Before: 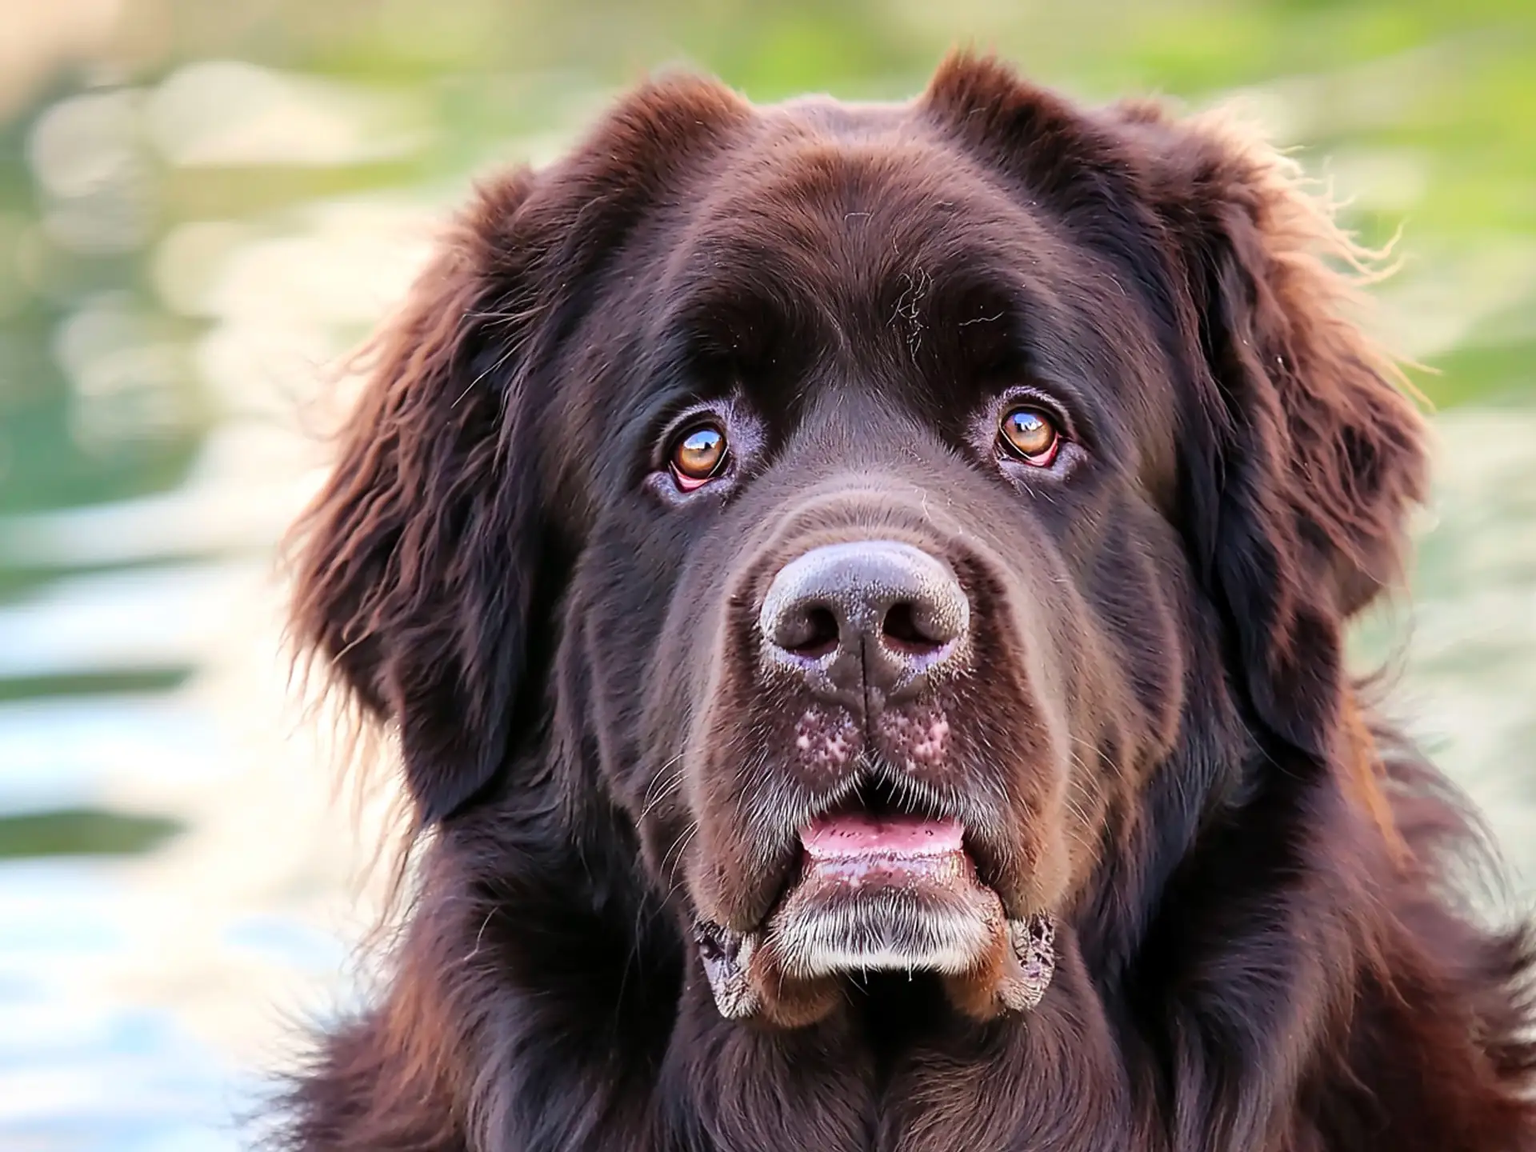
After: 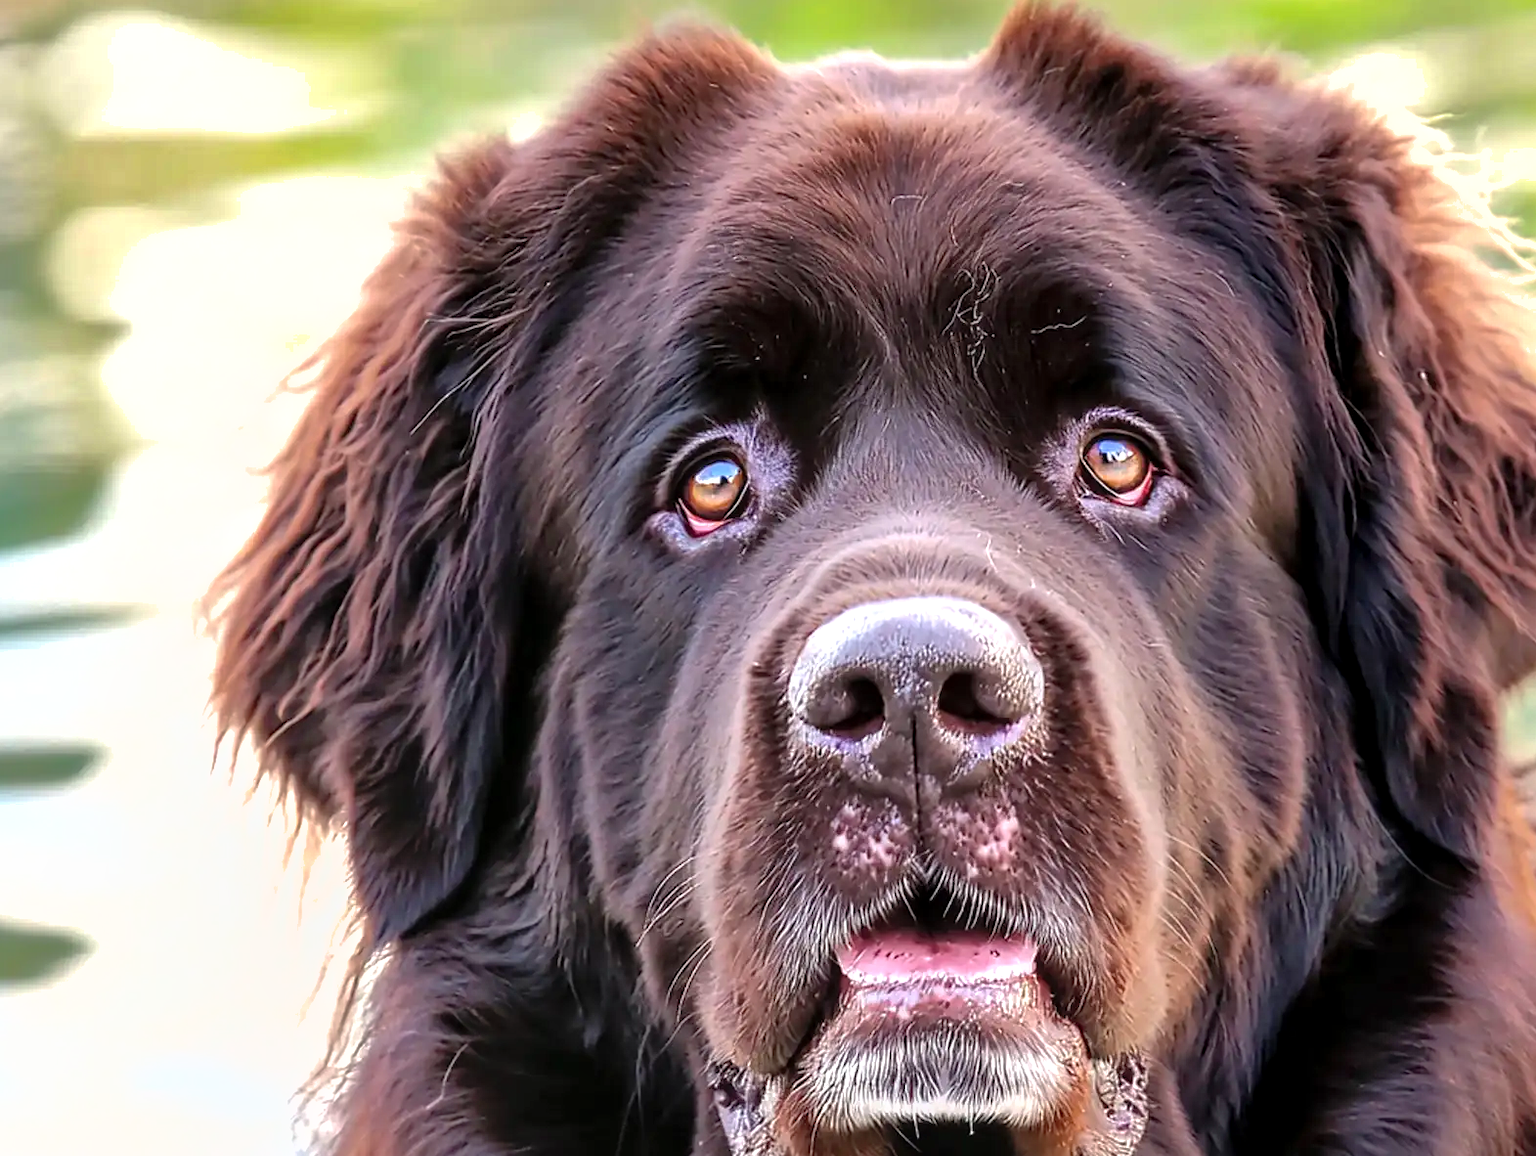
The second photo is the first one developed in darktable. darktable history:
local contrast: on, module defaults
shadows and highlights: on, module defaults
crop and rotate: left 7.53%, top 4.626%, right 10.607%, bottom 13.209%
tone equalizer: -8 EV -0.452 EV, -7 EV -0.391 EV, -6 EV -0.32 EV, -5 EV -0.216 EV, -3 EV 0.218 EV, -2 EV 0.355 EV, -1 EV 0.401 EV, +0 EV 0.44 EV
